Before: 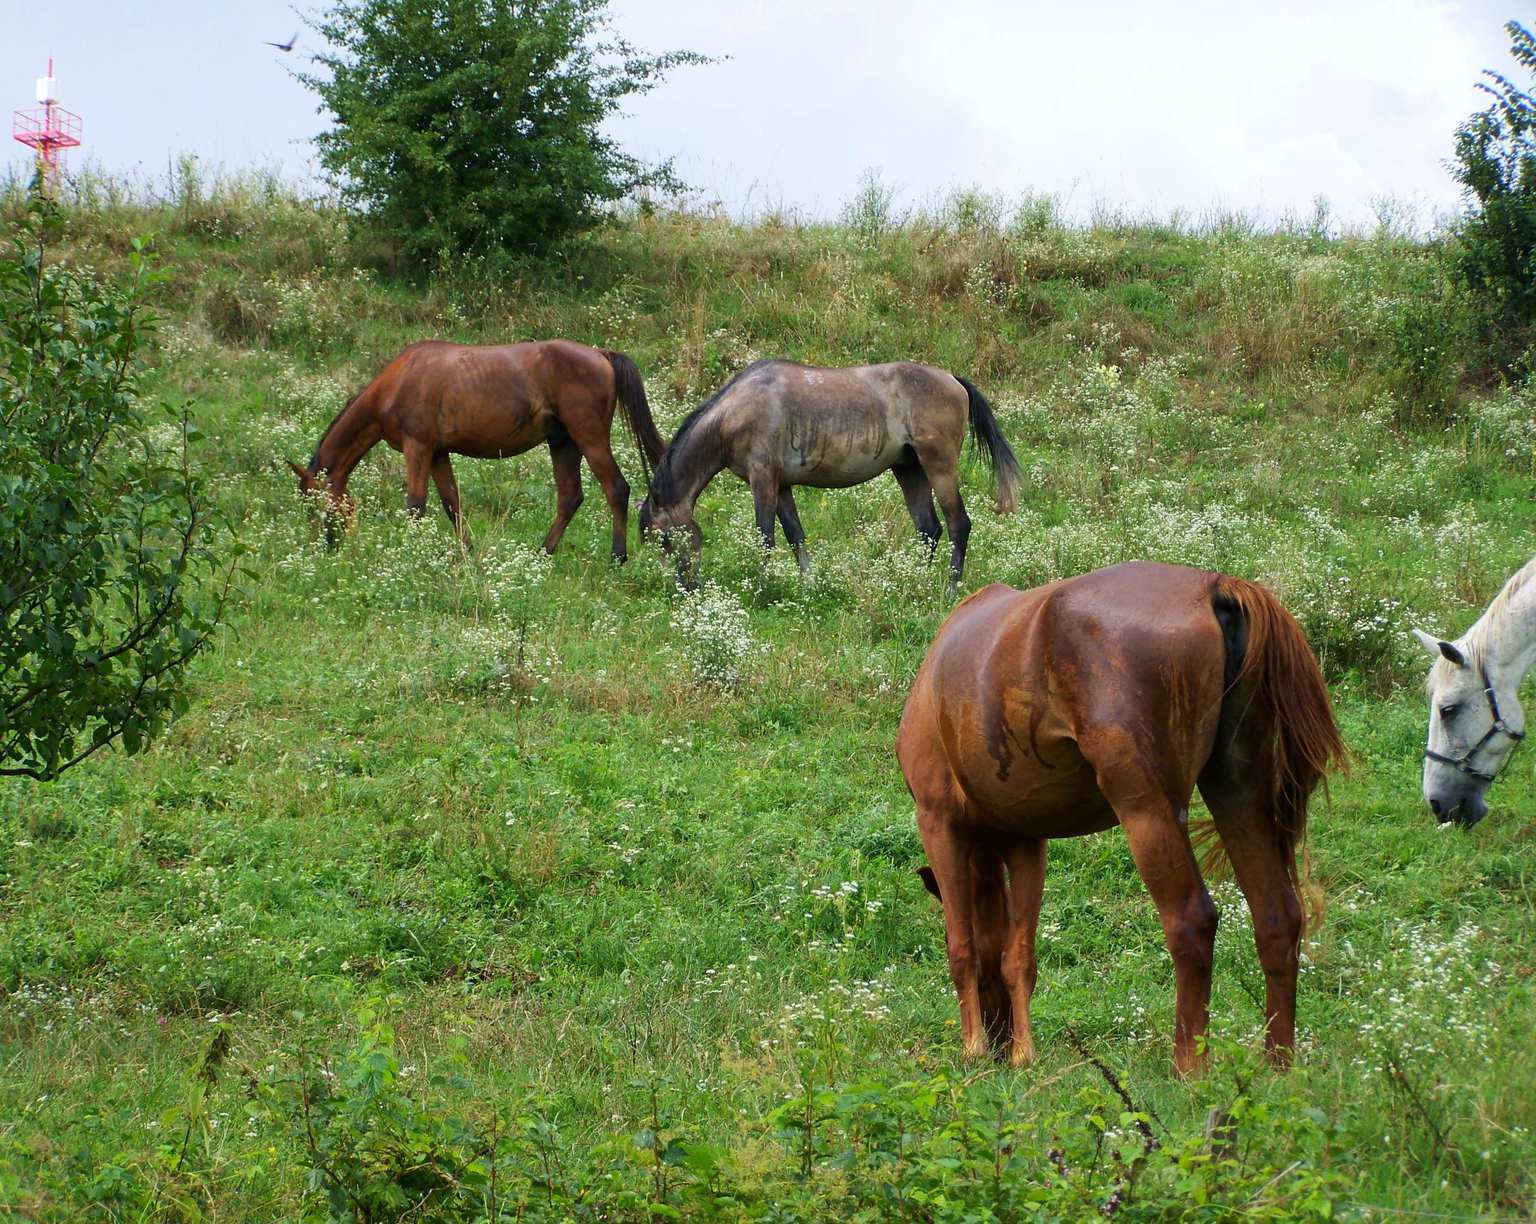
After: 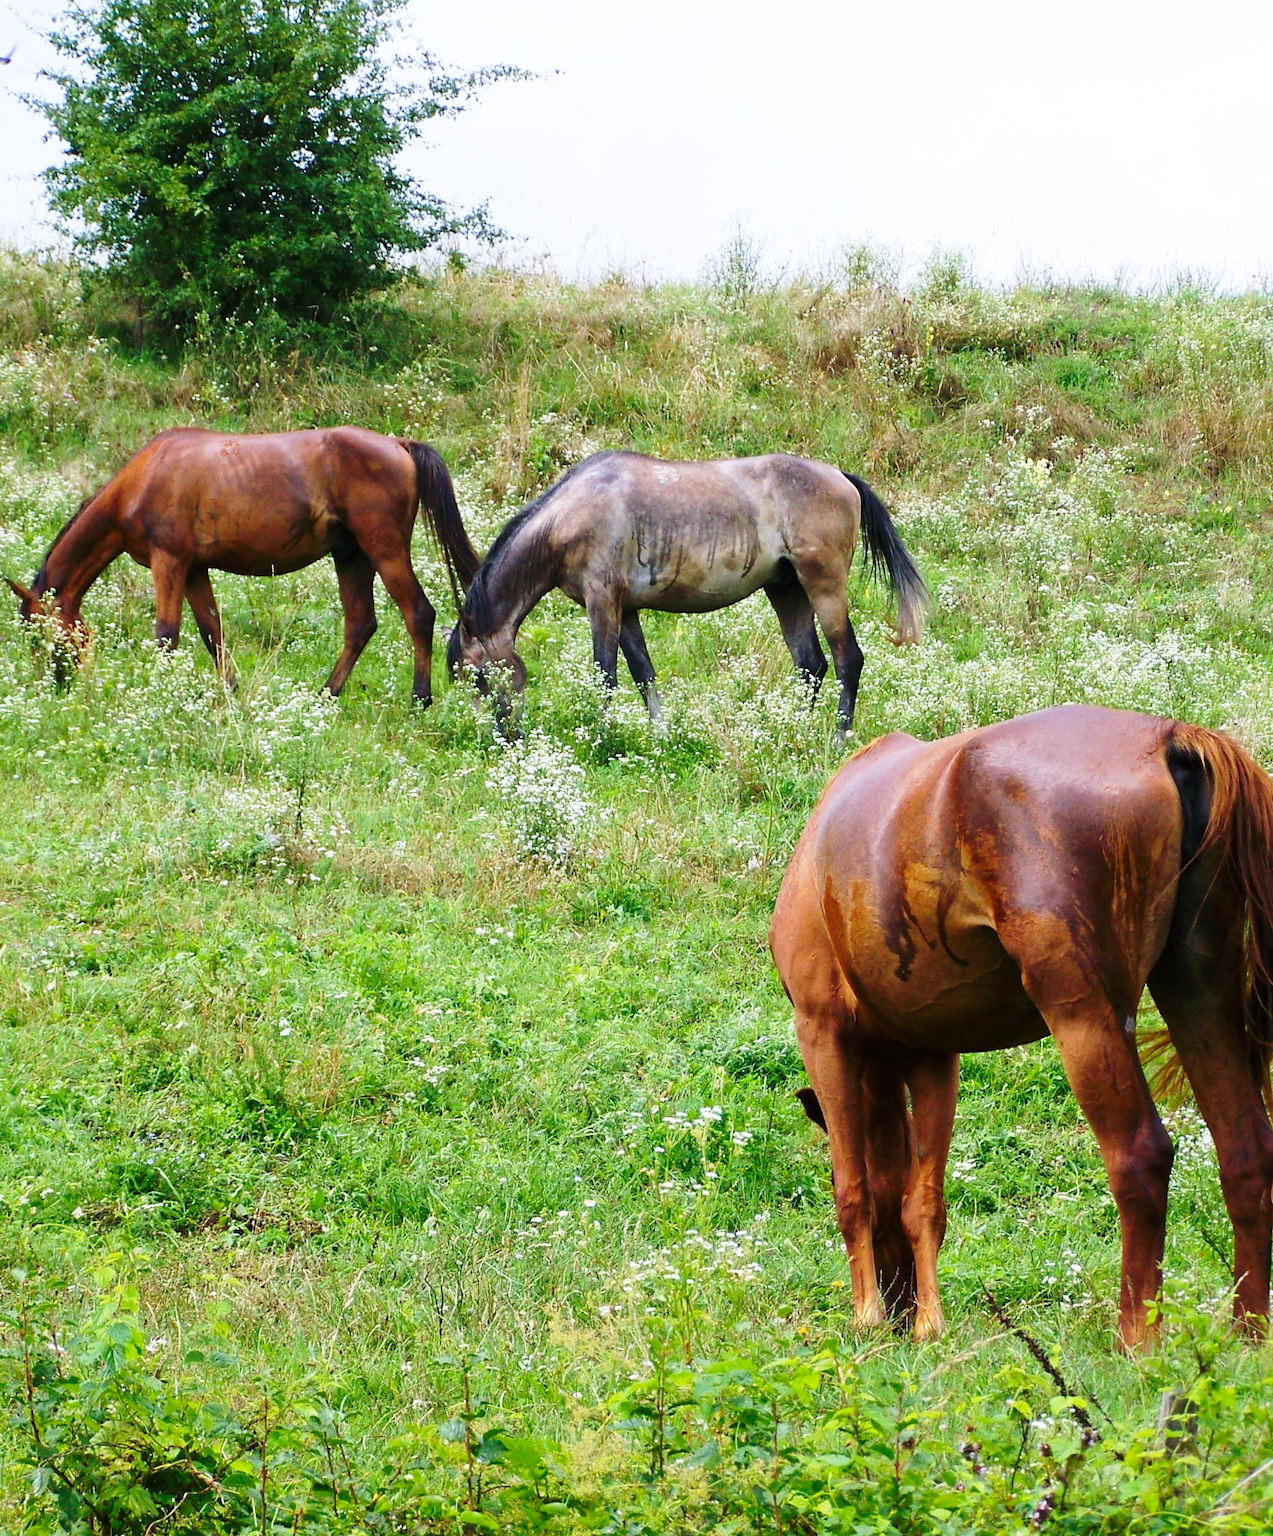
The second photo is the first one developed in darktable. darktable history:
base curve: curves: ch0 [(0, 0) (0.028, 0.03) (0.121, 0.232) (0.46, 0.748) (0.859, 0.968) (1, 1)], preserve colors none
white balance: red 1.004, blue 1.096
sharpen: radius 5.325, amount 0.312, threshold 26.433
crop and rotate: left 18.442%, right 15.508%
color balance: on, module defaults
